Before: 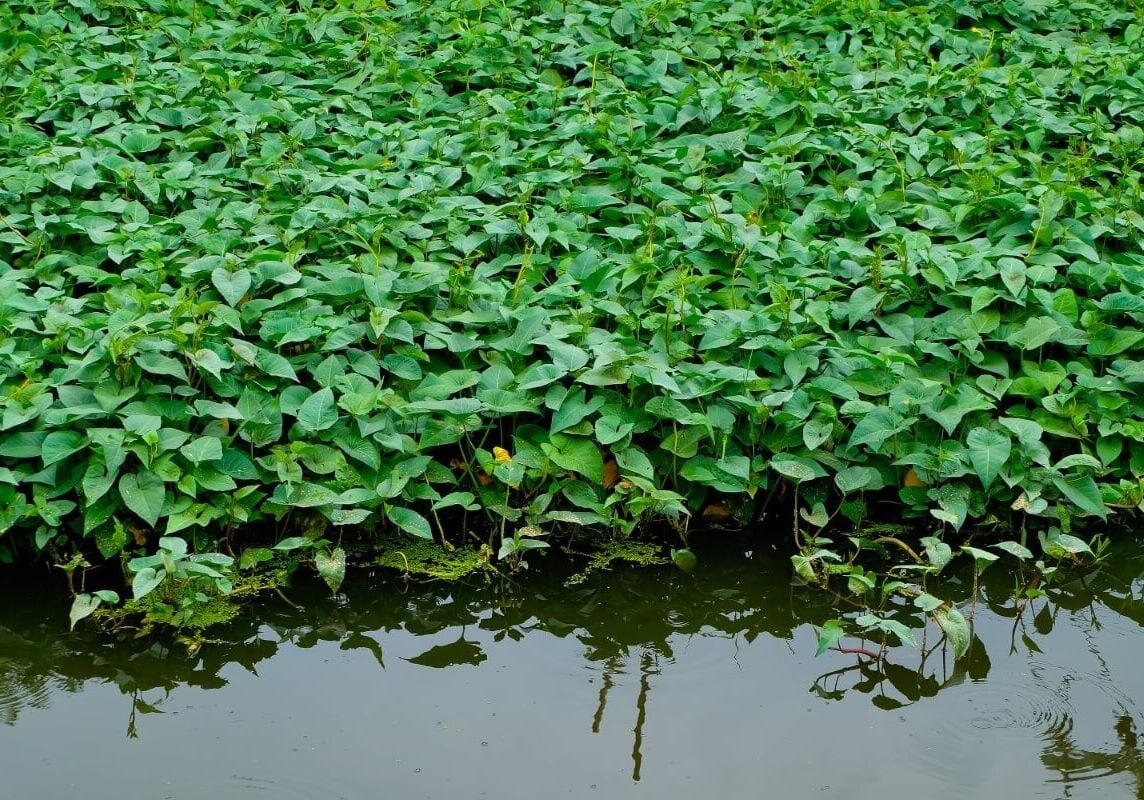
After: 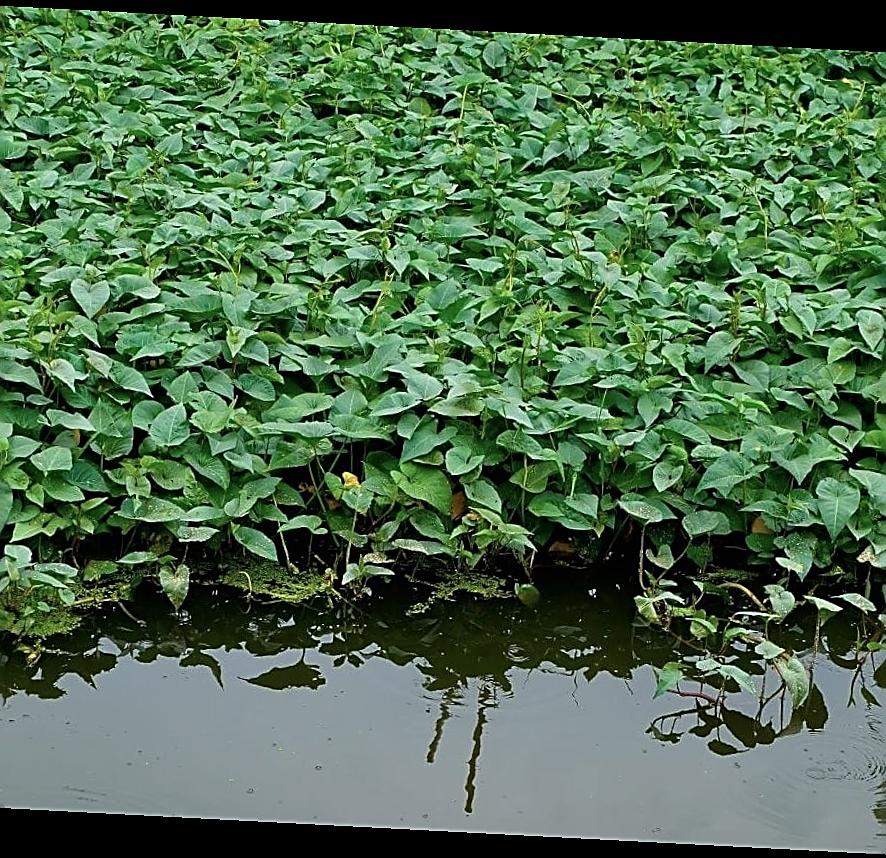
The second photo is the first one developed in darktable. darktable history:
color correction: highlights b* 0.049, saturation 0.766
crop and rotate: angle -3.01°, left 14.277%, top 0.041%, right 10.921%, bottom 0.028%
sharpen: amount 1.001
contrast brightness saturation: contrast 0.032, brightness -0.043
